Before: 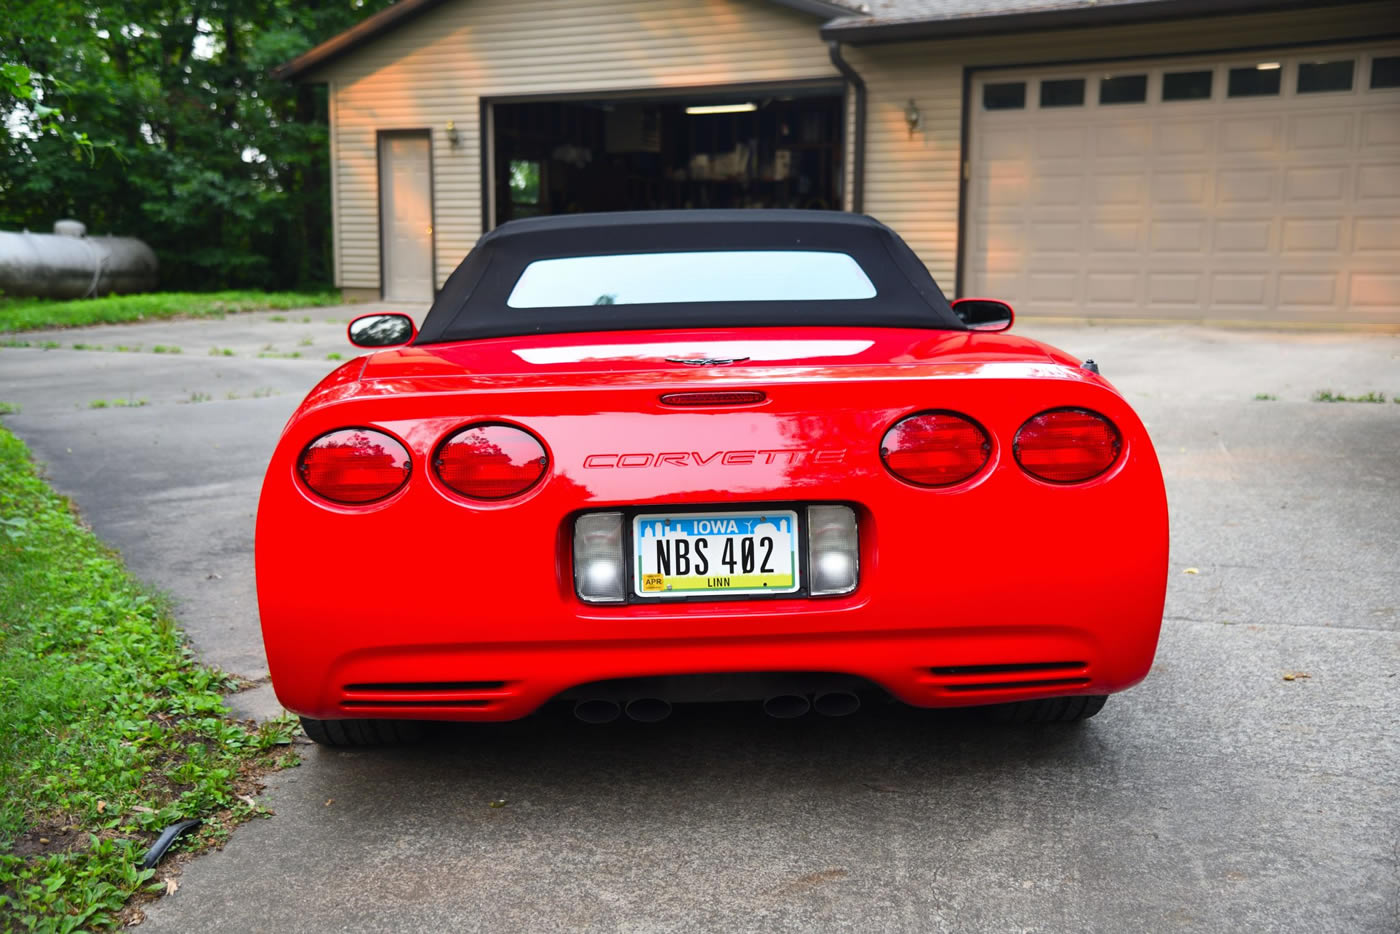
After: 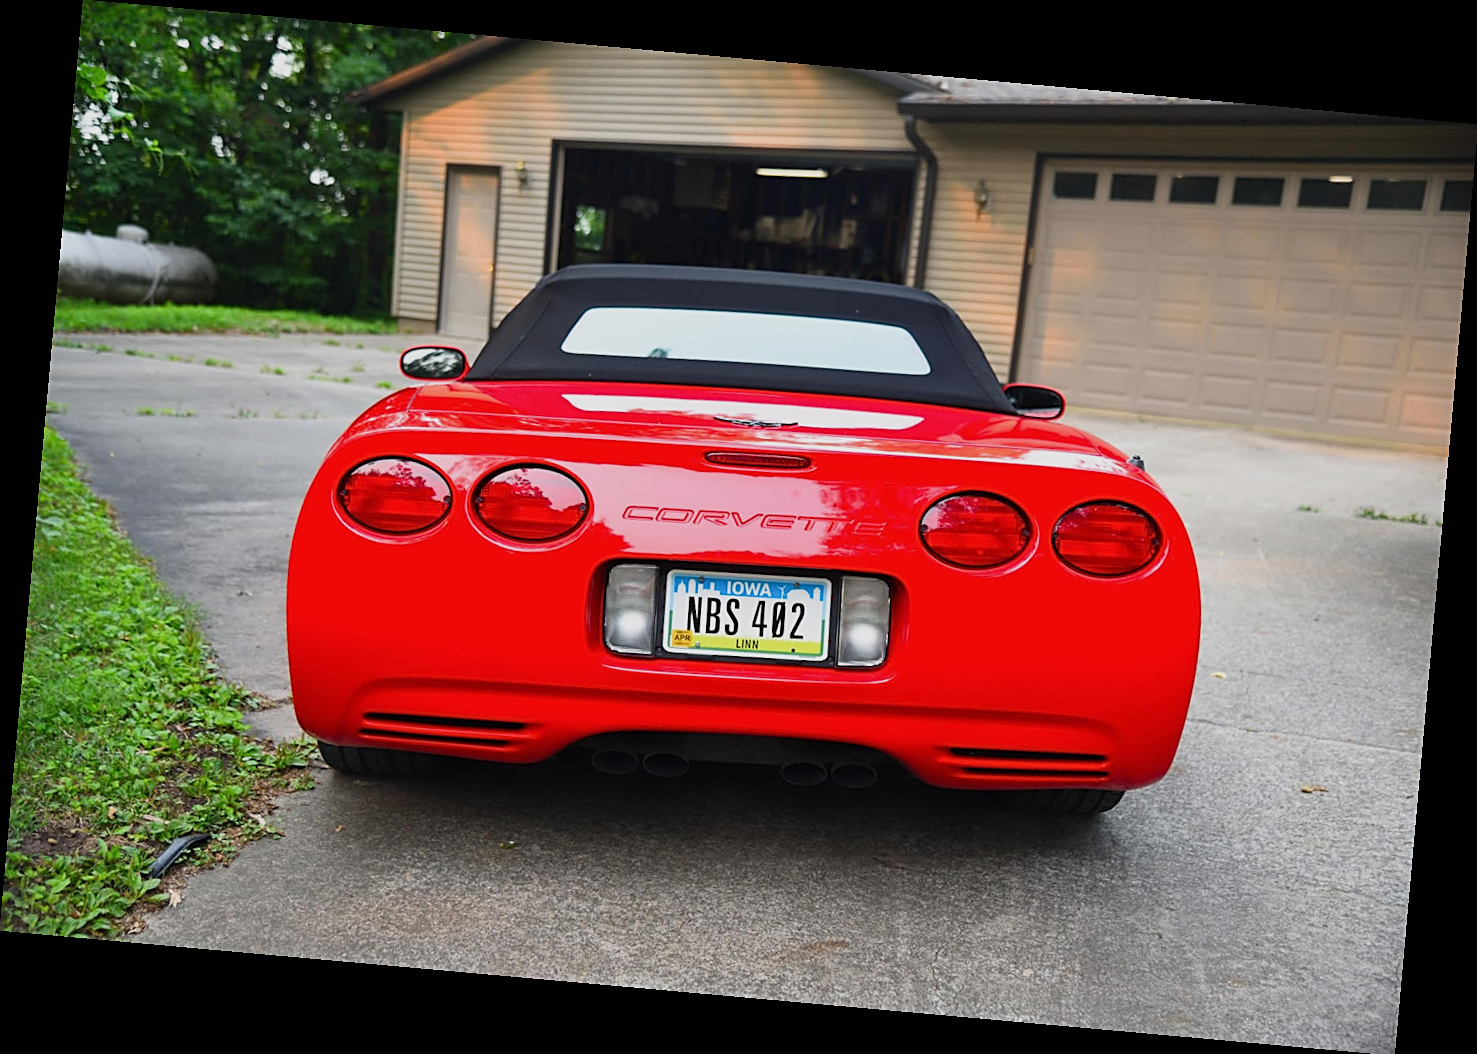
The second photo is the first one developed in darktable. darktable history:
sigmoid: contrast 1.22, skew 0.65
exposure: exposure -0.072 EV, compensate highlight preservation false
rotate and perspective: rotation 5.12°, automatic cropping off
sharpen: on, module defaults
crop: bottom 0.071%
